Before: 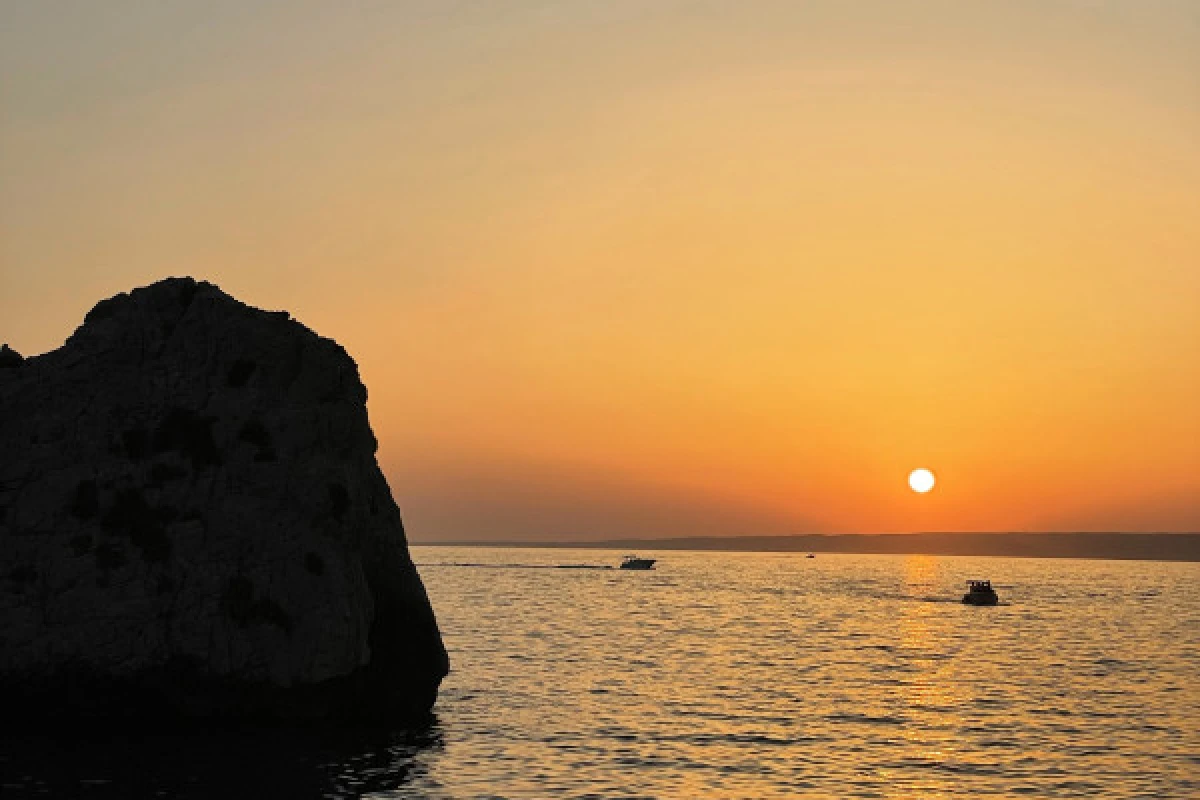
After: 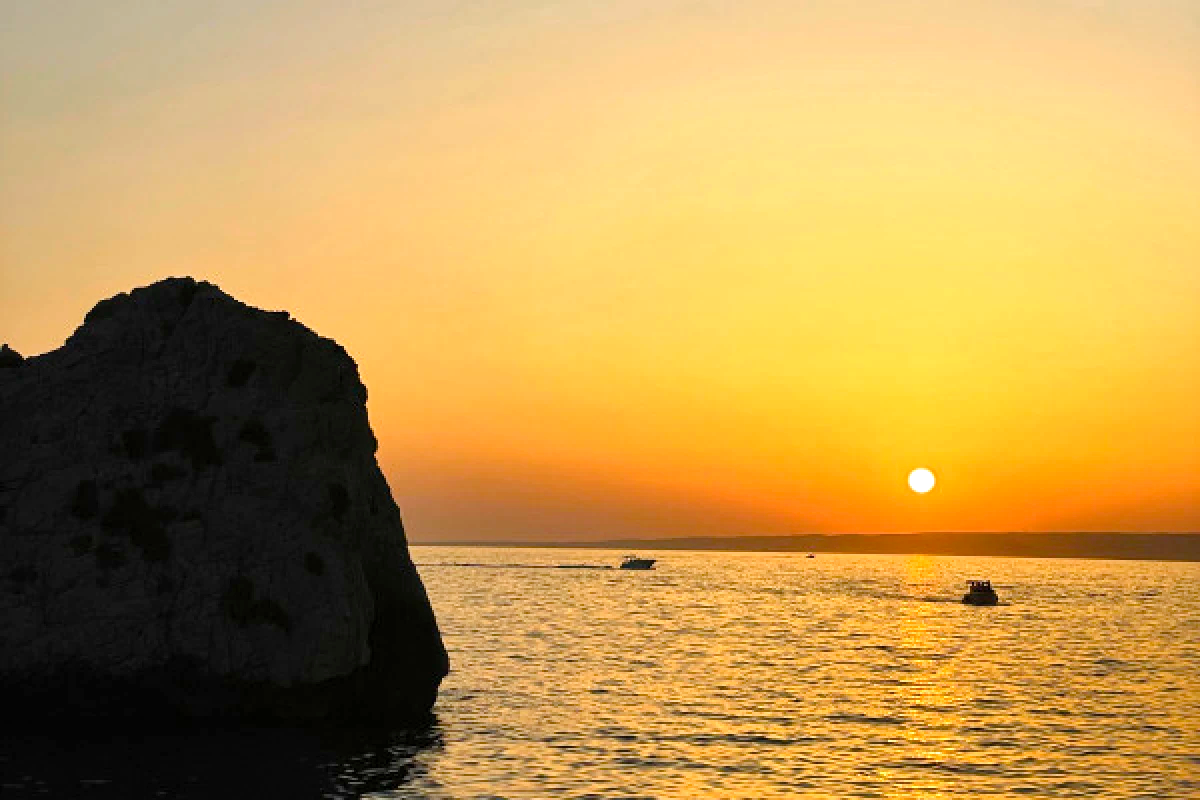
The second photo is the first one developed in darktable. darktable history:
color balance rgb: linear chroma grading › shadows -2.2%, linear chroma grading › highlights -15%, linear chroma grading › global chroma -10%, linear chroma grading › mid-tones -10%, perceptual saturation grading › global saturation 45%, perceptual saturation grading › highlights -50%, perceptual saturation grading › shadows 30%, perceptual brilliance grading › global brilliance 18%, global vibrance 45%
